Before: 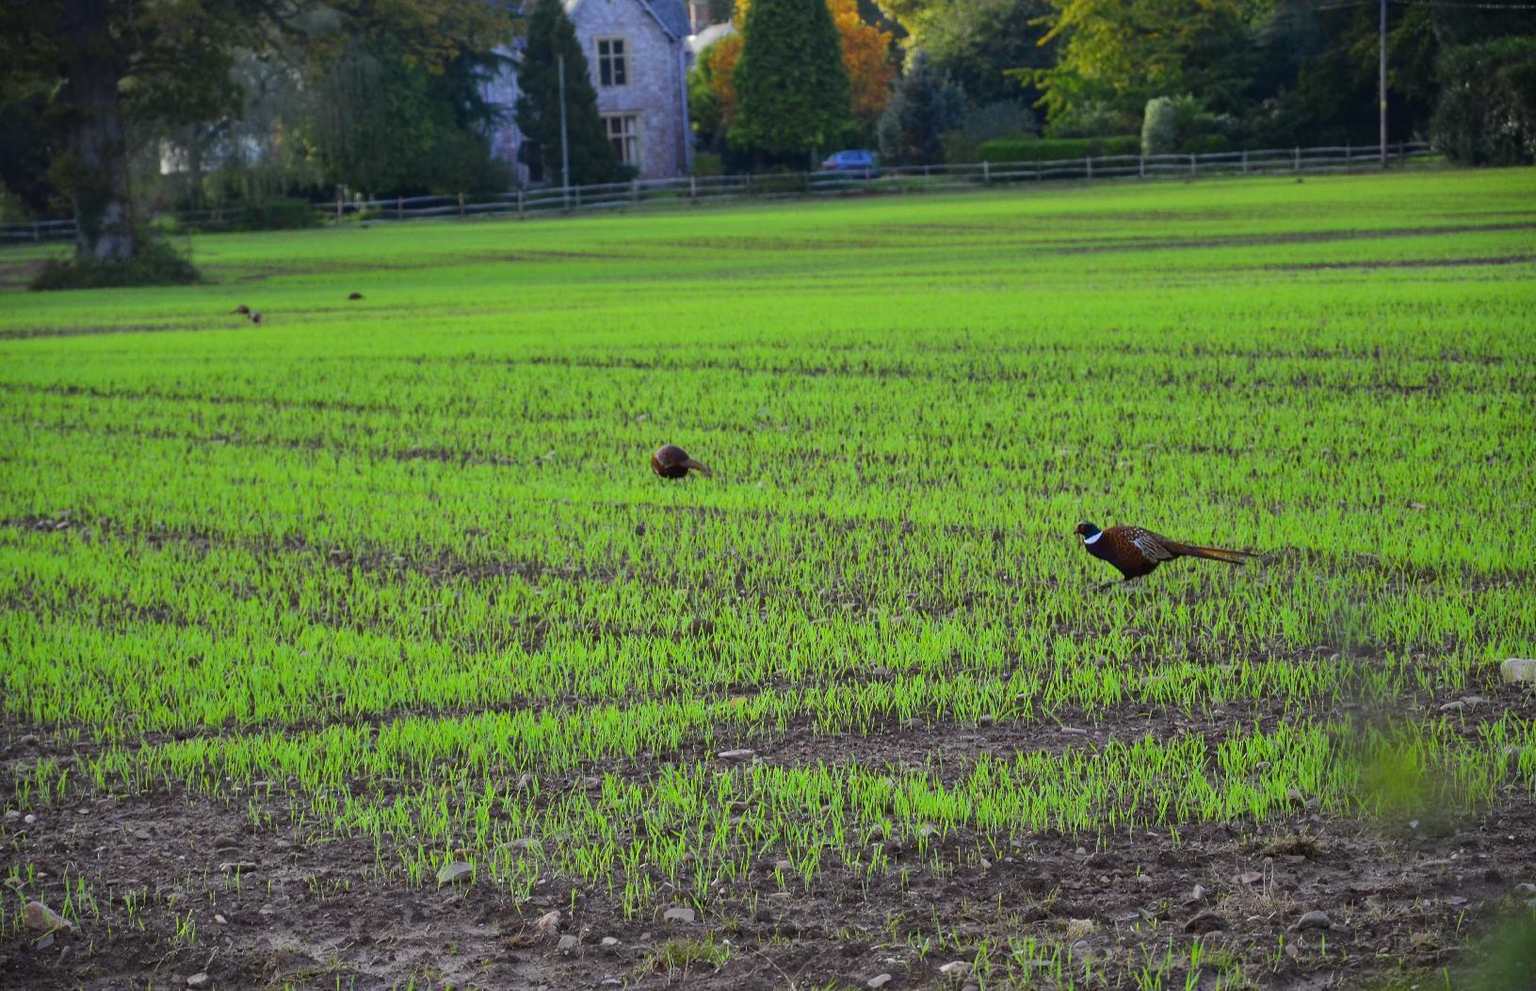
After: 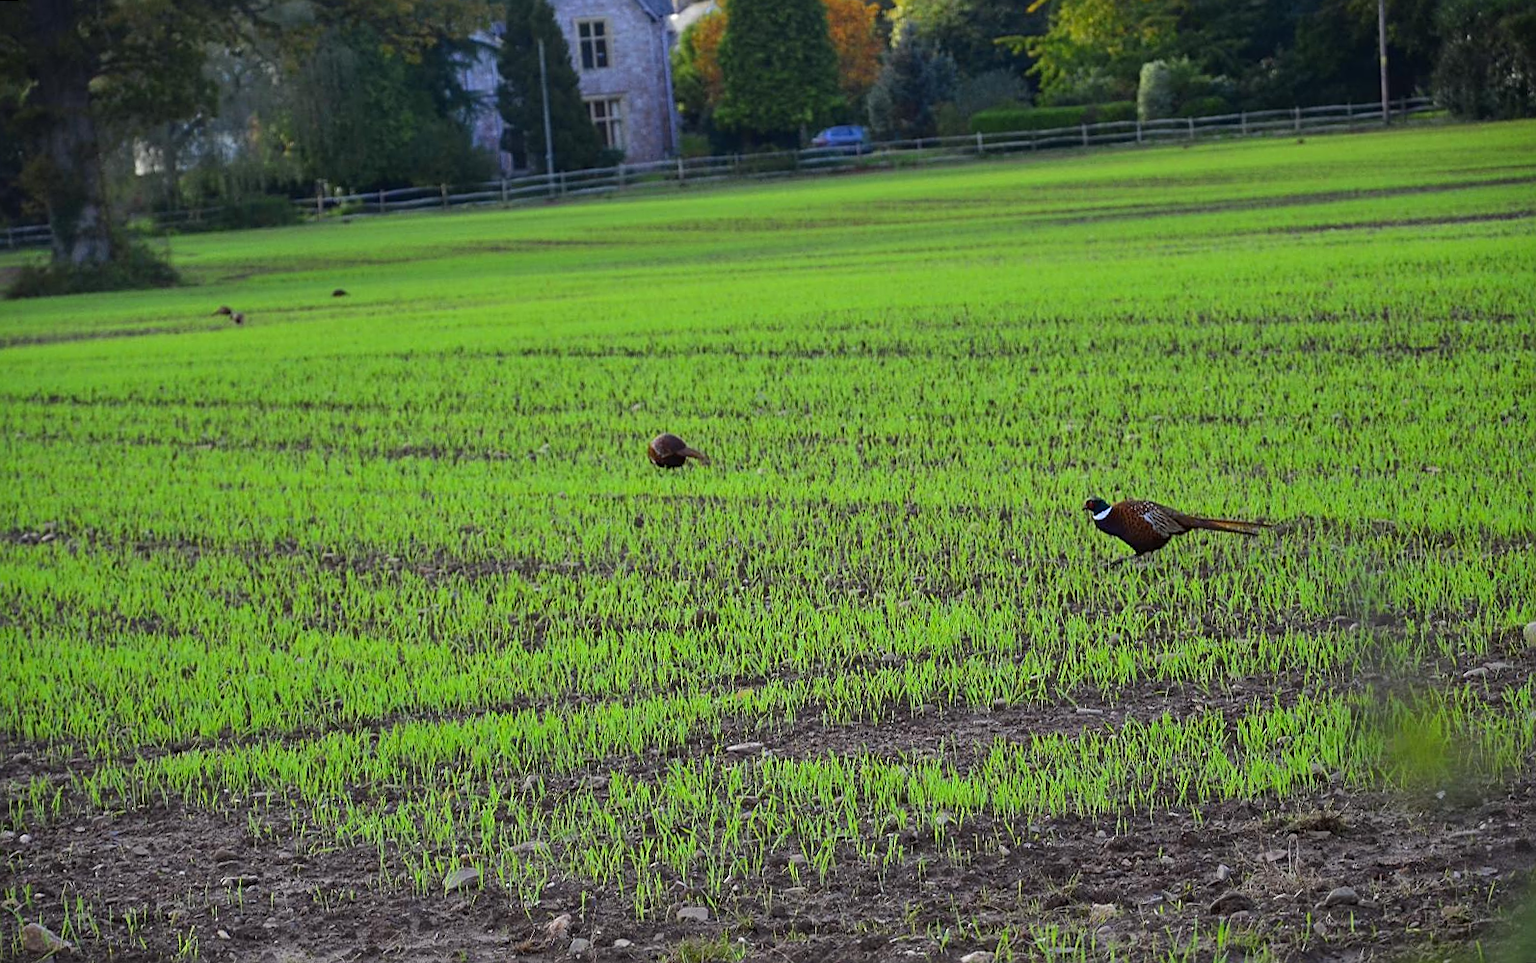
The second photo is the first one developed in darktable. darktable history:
sharpen: on, module defaults
rotate and perspective: rotation -2°, crop left 0.022, crop right 0.978, crop top 0.049, crop bottom 0.951
